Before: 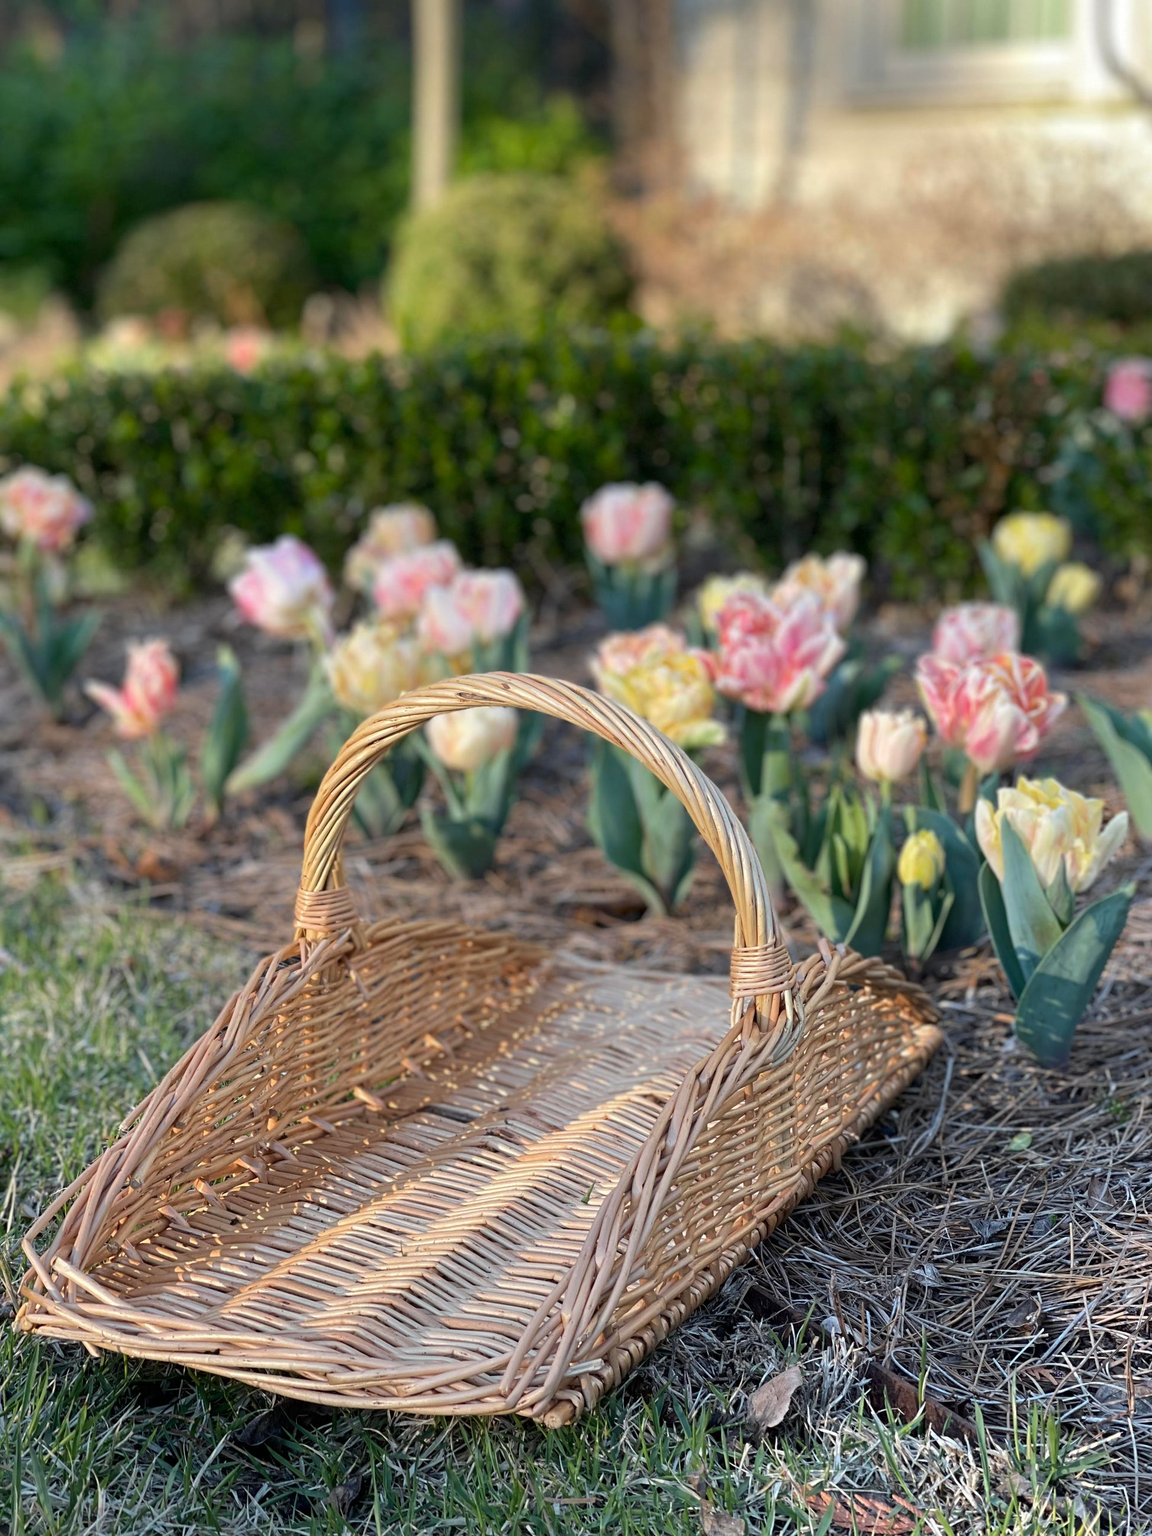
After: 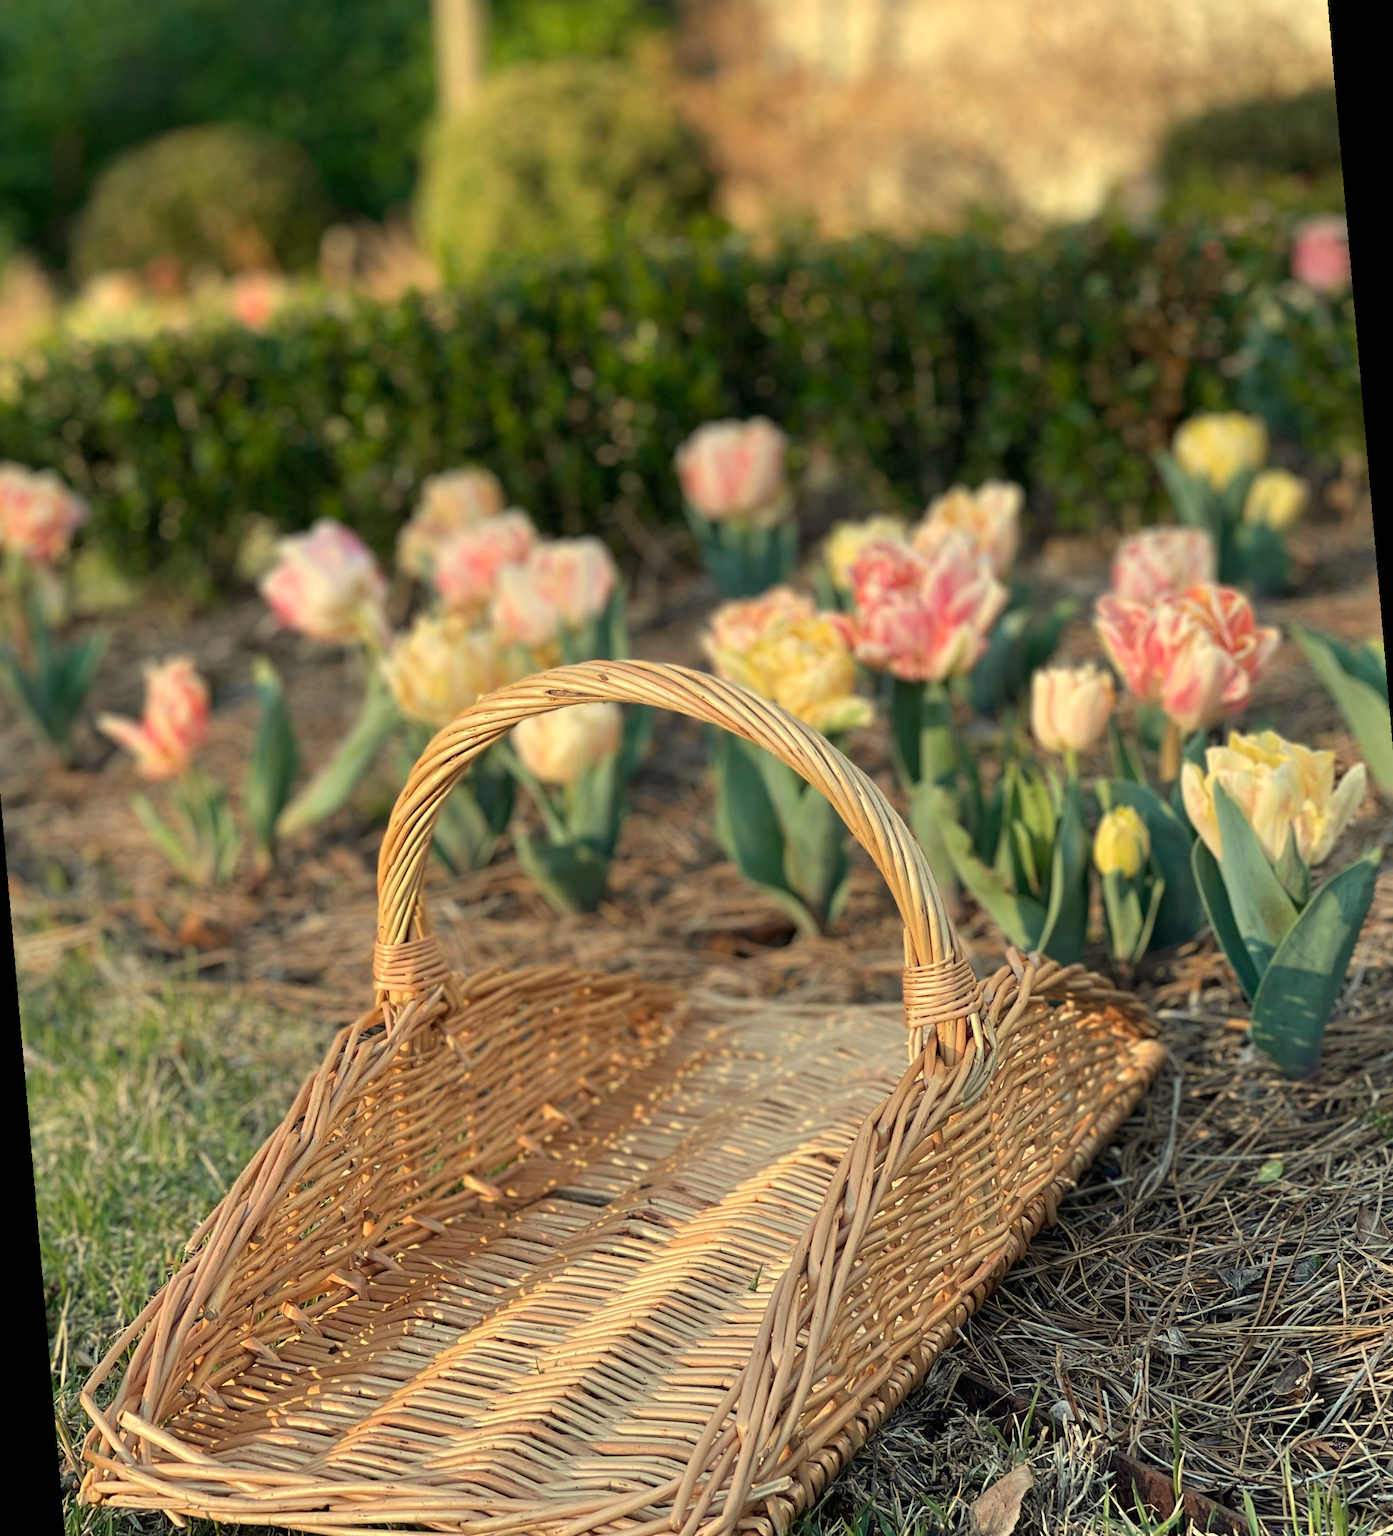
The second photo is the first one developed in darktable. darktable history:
rotate and perspective: rotation -5°, crop left 0.05, crop right 0.952, crop top 0.11, crop bottom 0.89
white balance: red 1.08, blue 0.791
